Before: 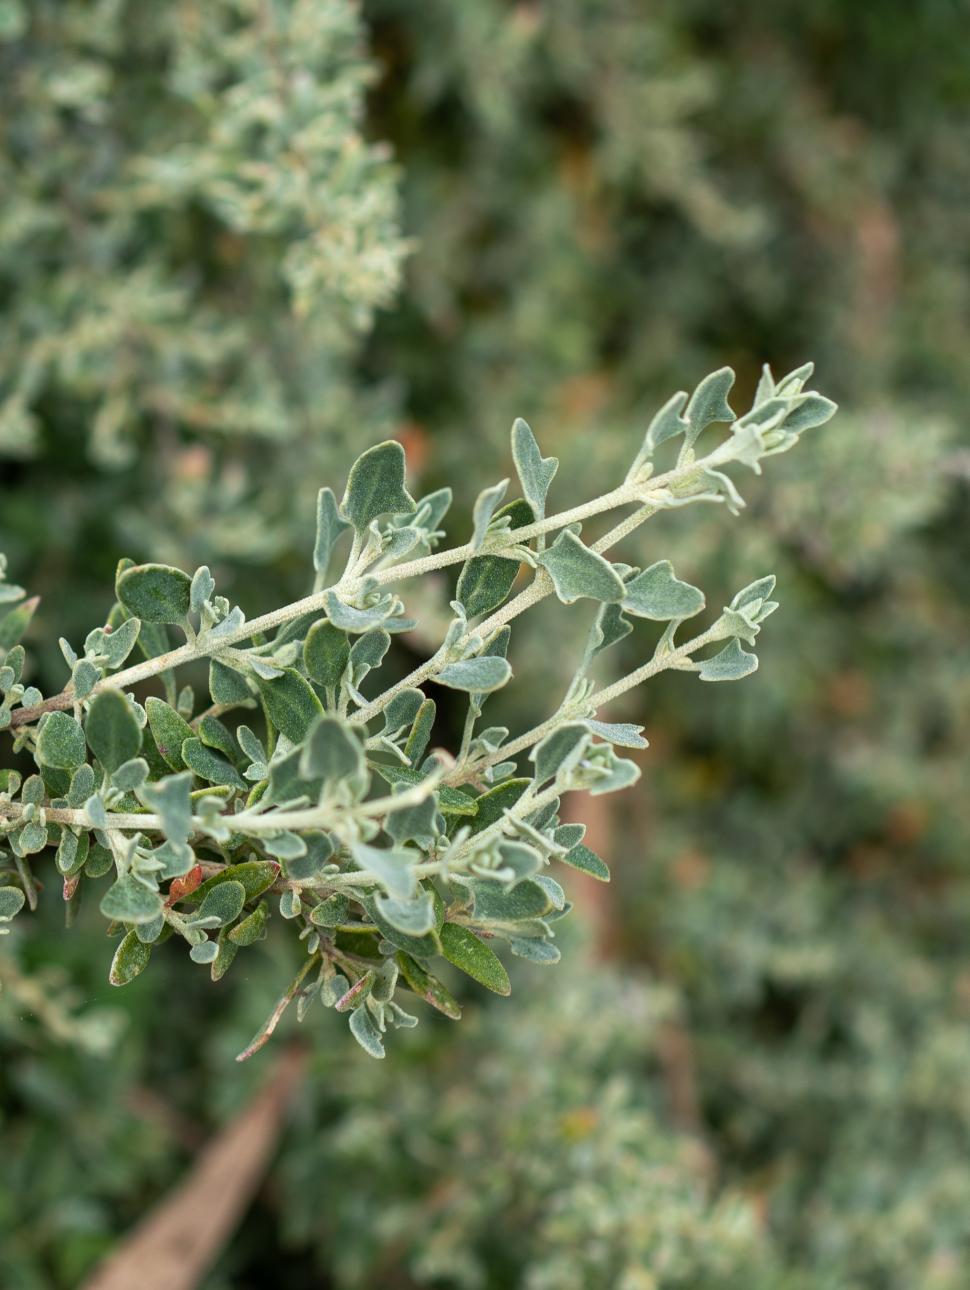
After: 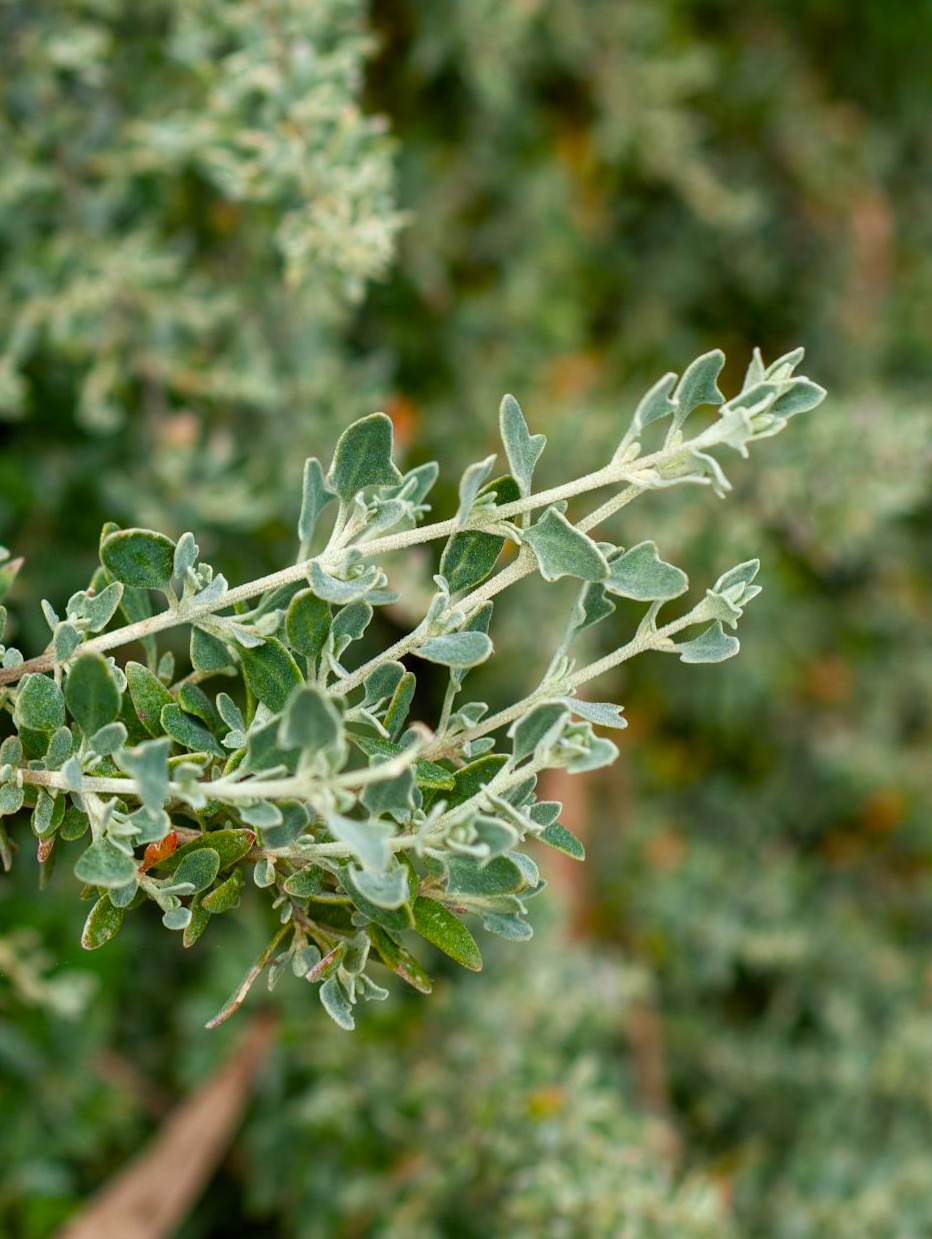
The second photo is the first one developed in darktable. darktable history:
crop and rotate: angle -1.77°
color balance rgb: perceptual saturation grading › global saturation 23.639%, perceptual saturation grading › highlights -23.728%, perceptual saturation grading › mid-tones 23.86%, perceptual saturation grading › shadows 40.88%
